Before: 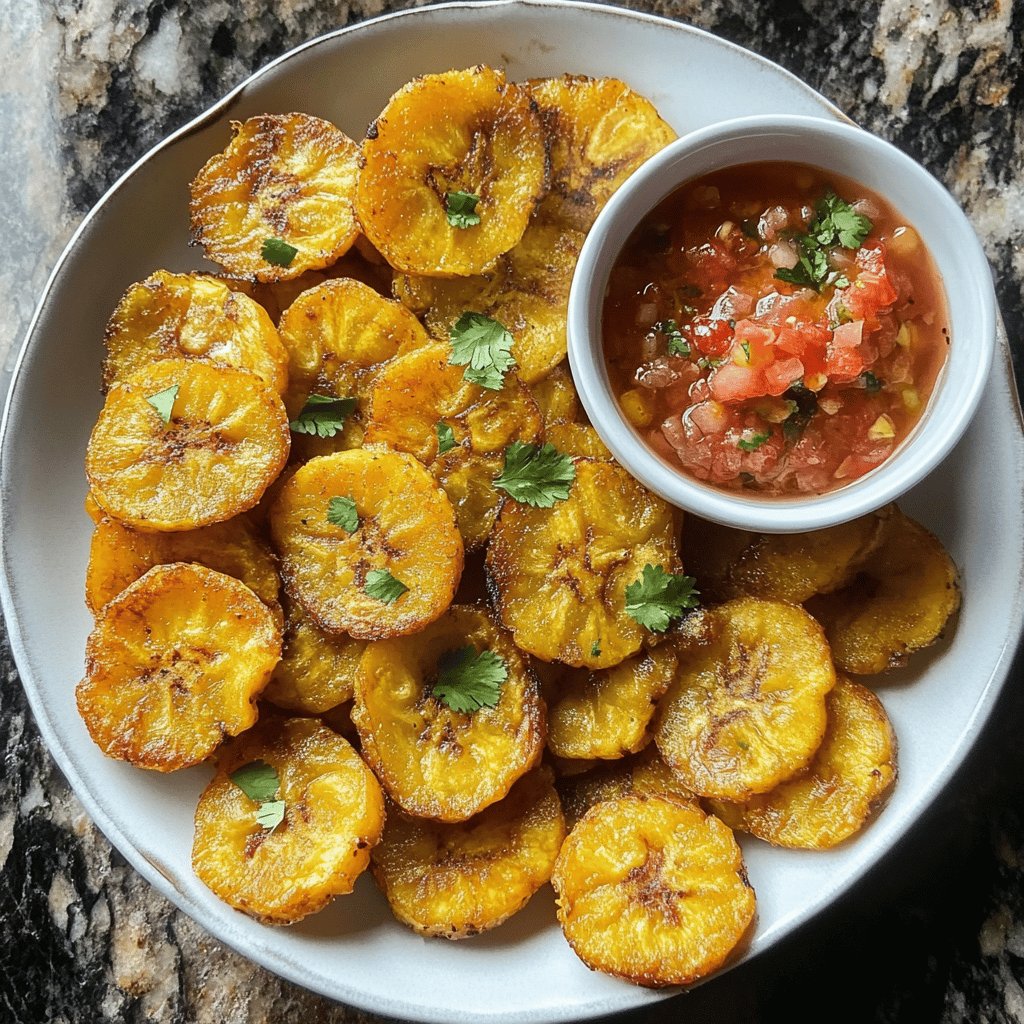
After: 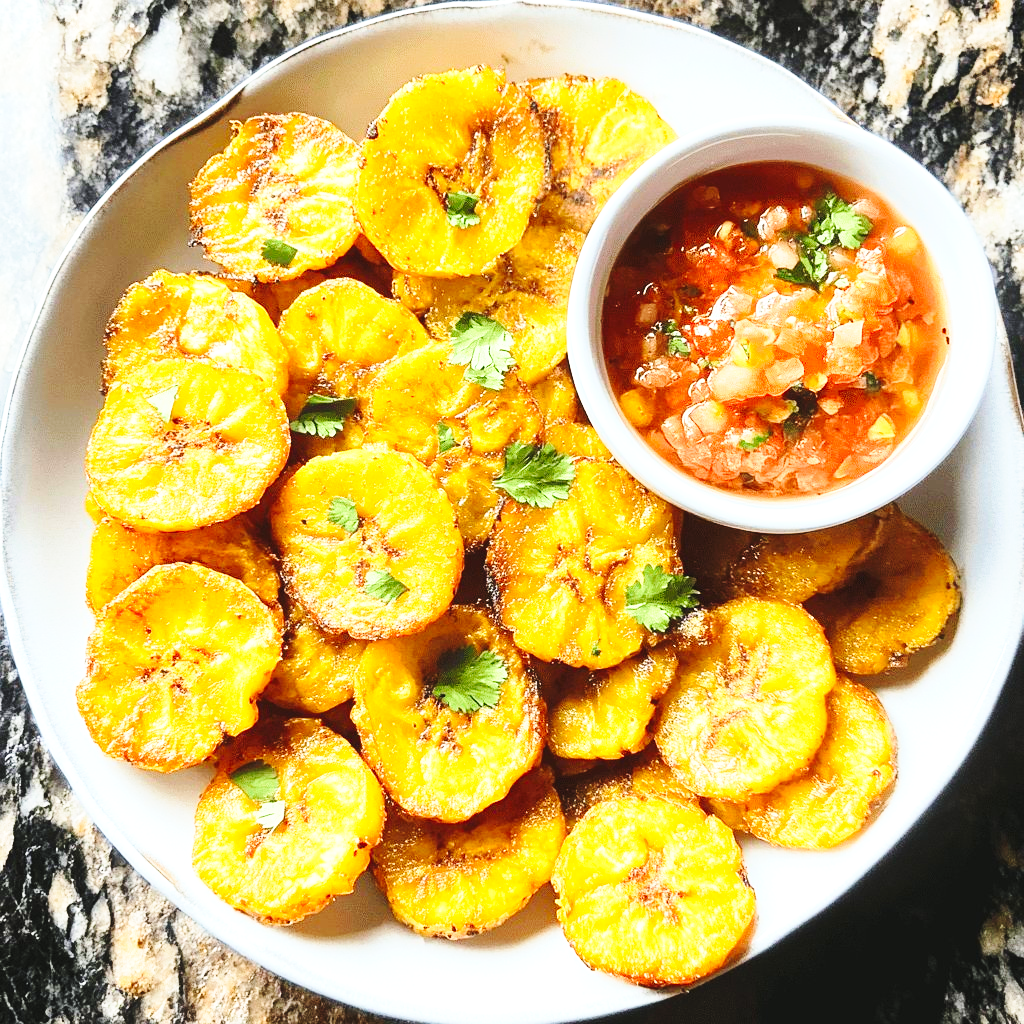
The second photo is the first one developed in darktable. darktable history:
base curve: curves: ch0 [(0, 0) (0.028, 0.03) (0.121, 0.232) (0.46, 0.748) (0.859, 0.968) (1, 1)], preserve colors none
contrast brightness saturation: contrast 0.197, brightness 0.166, saturation 0.224
exposure: black level correction -0.002, exposure 0.537 EV, compensate highlight preservation false
velvia: strength 15.43%
